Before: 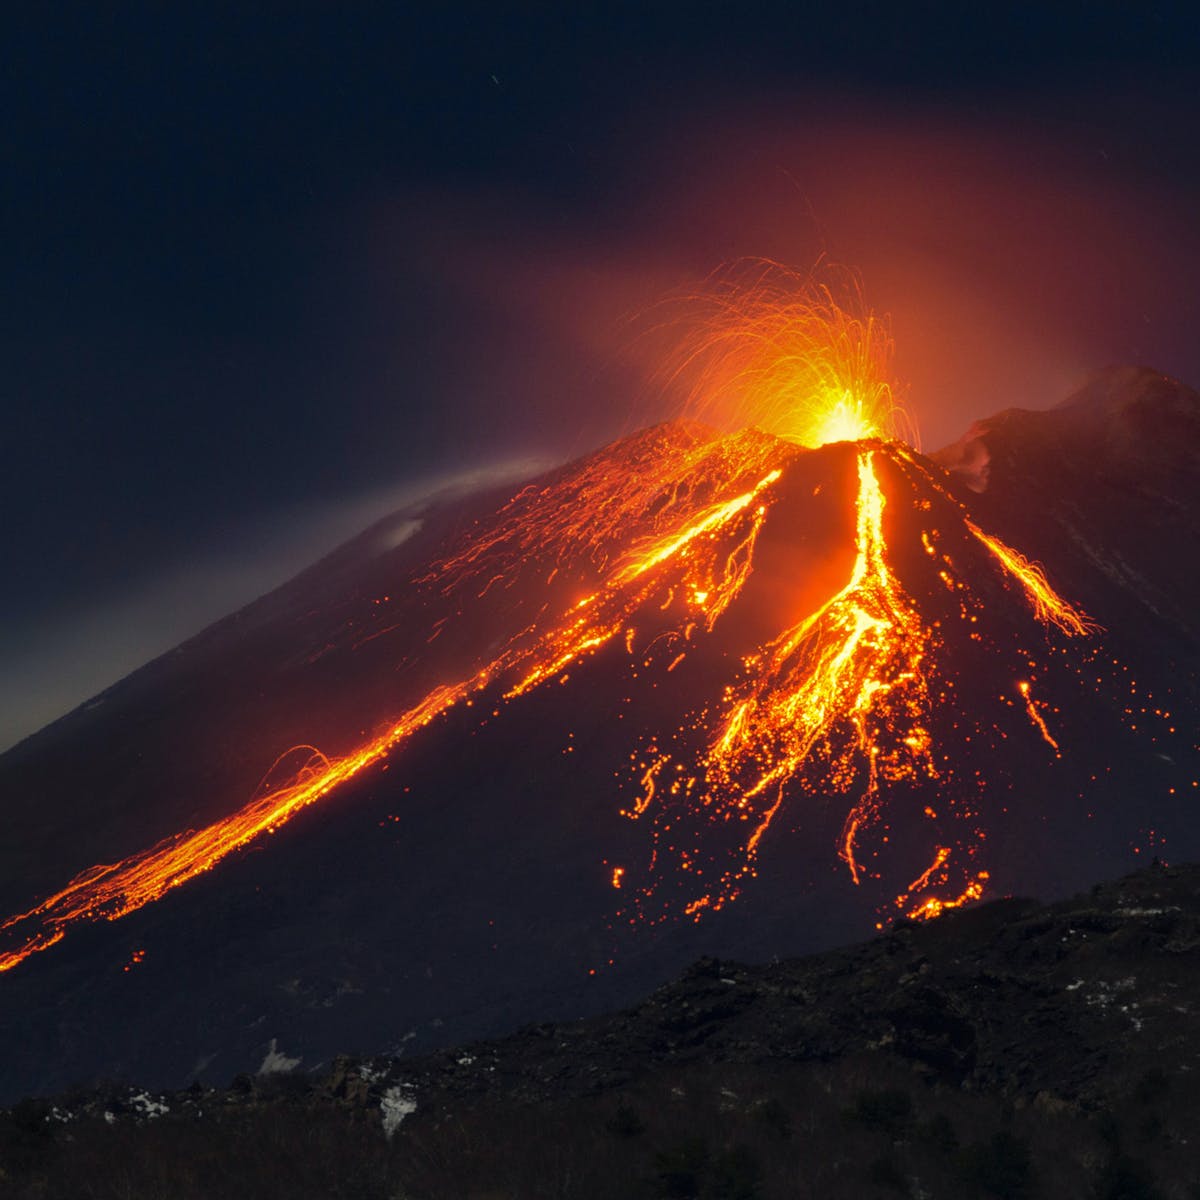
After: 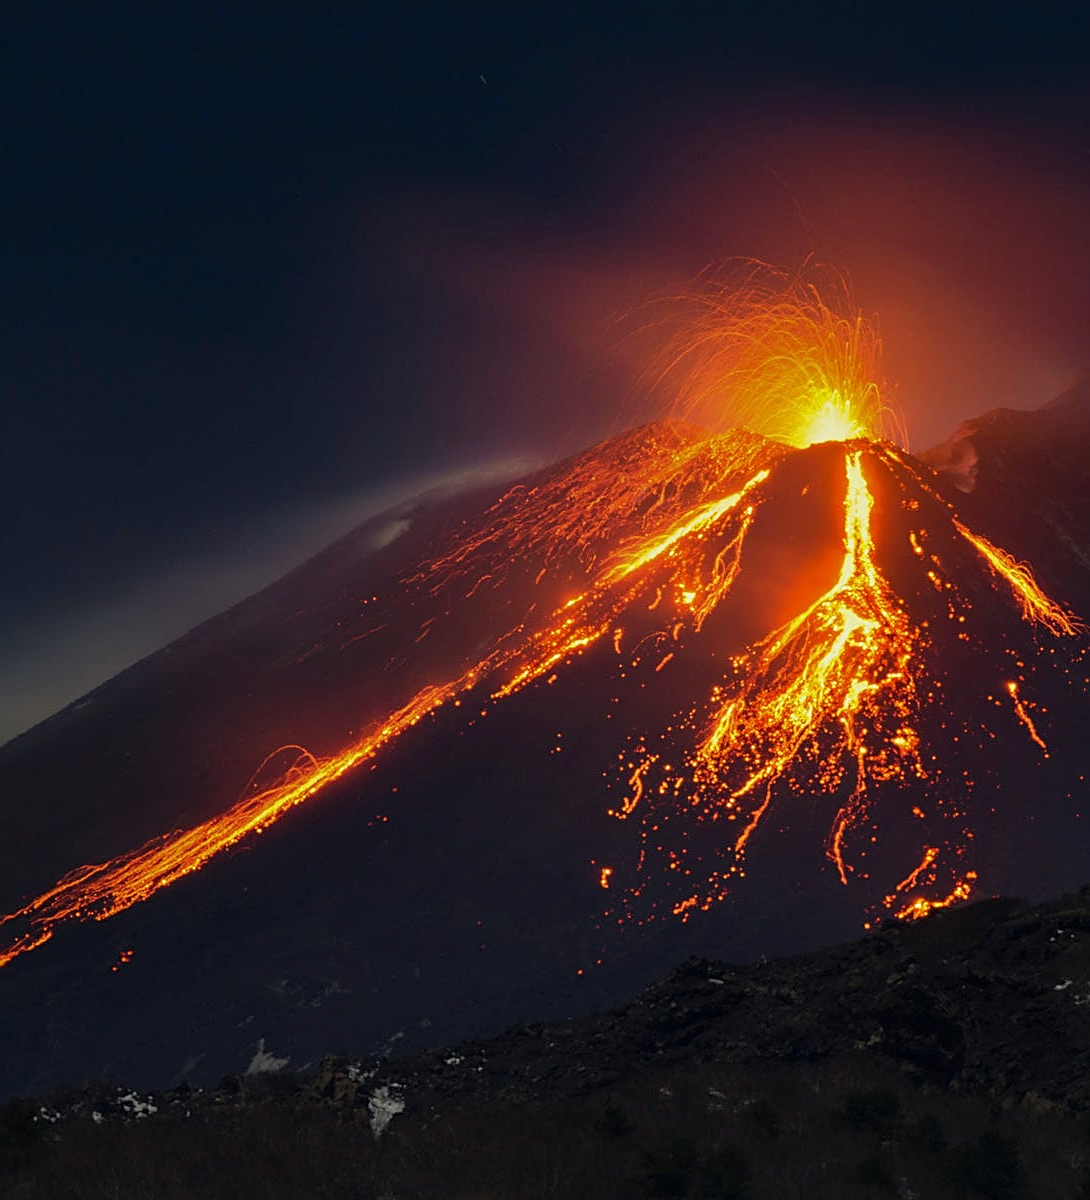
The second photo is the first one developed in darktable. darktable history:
sharpen: on, module defaults
exposure: exposure -0.238 EV, compensate highlight preservation false
crop and rotate: left 1.059%, right 8.065%
